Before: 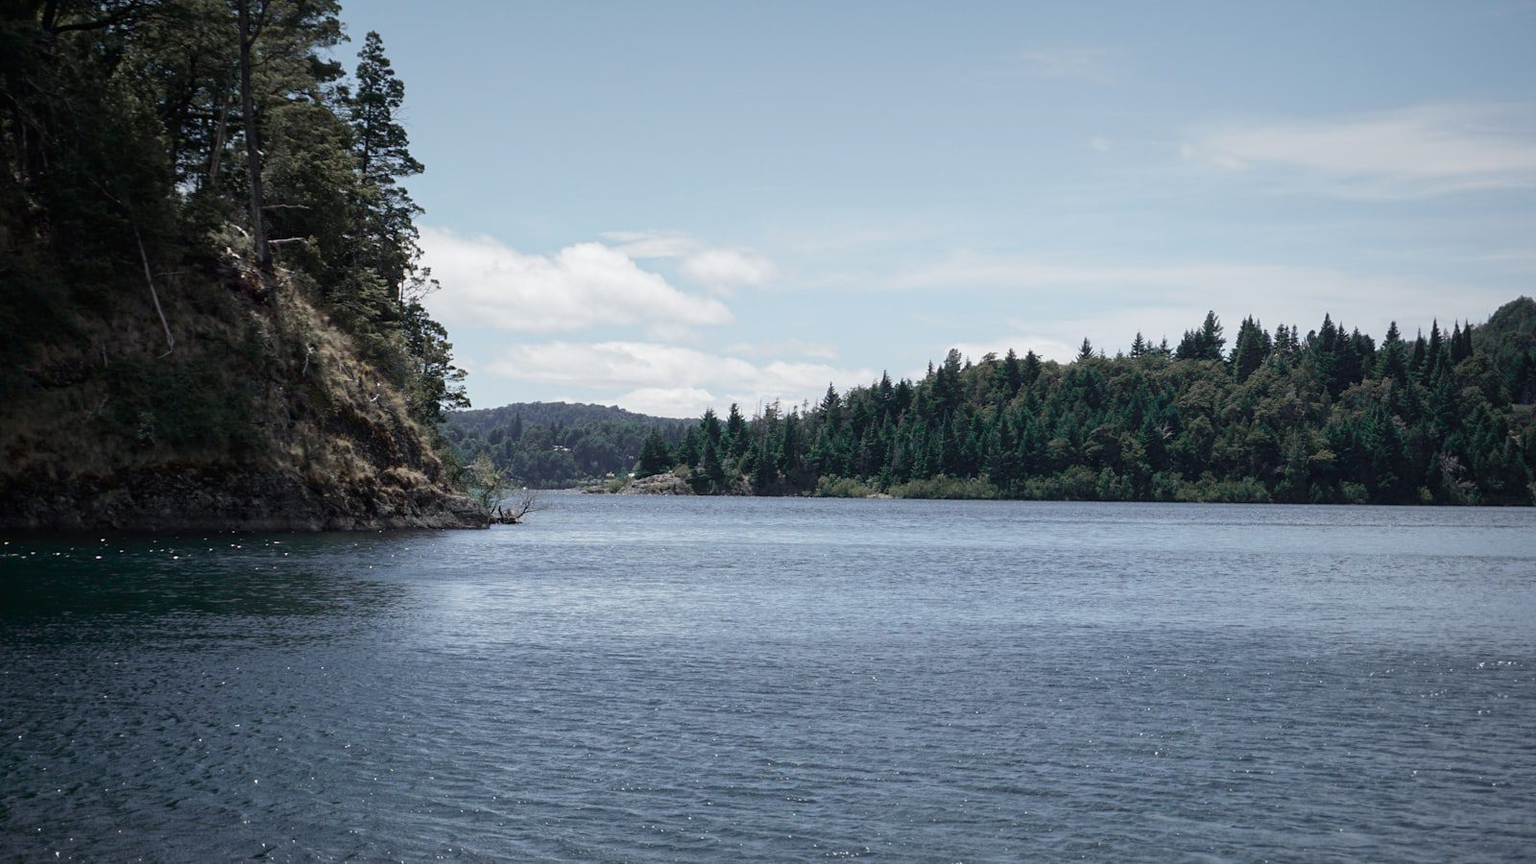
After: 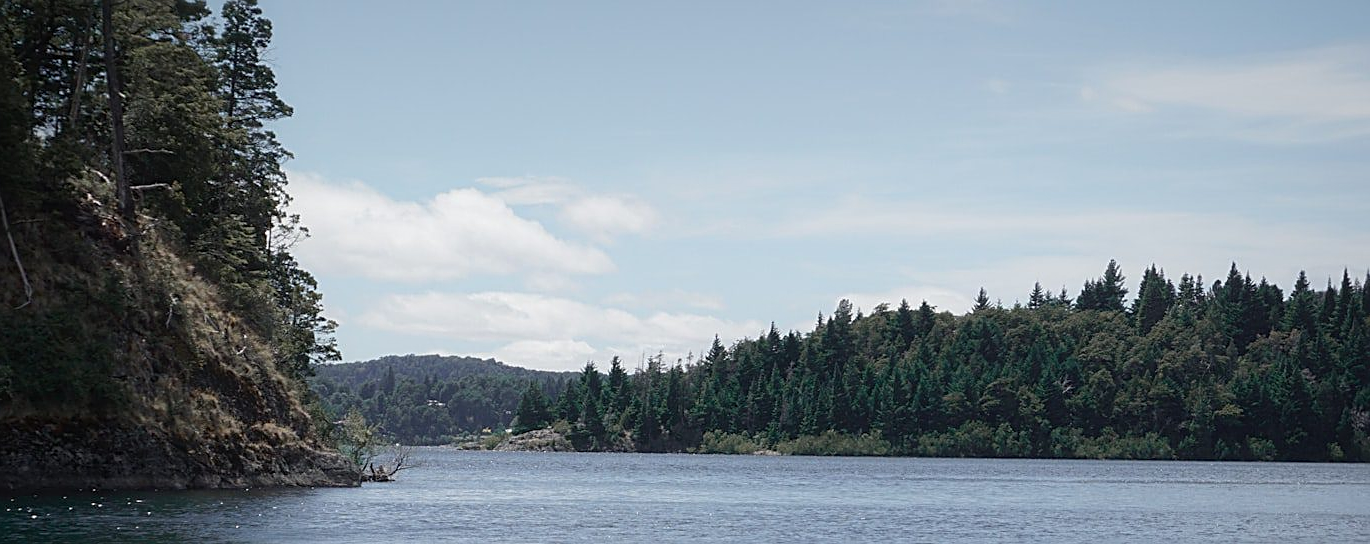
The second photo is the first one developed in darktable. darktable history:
crop and rotate: left 9.345%, top 7.22%, right 4.982%, bottom 32.331%
contrast equalizer: y [[0.5, 0.486, 0.447, 0.446, 0.489, 0.5], [0.5 ×6], [0.5 ×6], [0 ×6], [0 ×6]]
sharpen: on, module defaults
